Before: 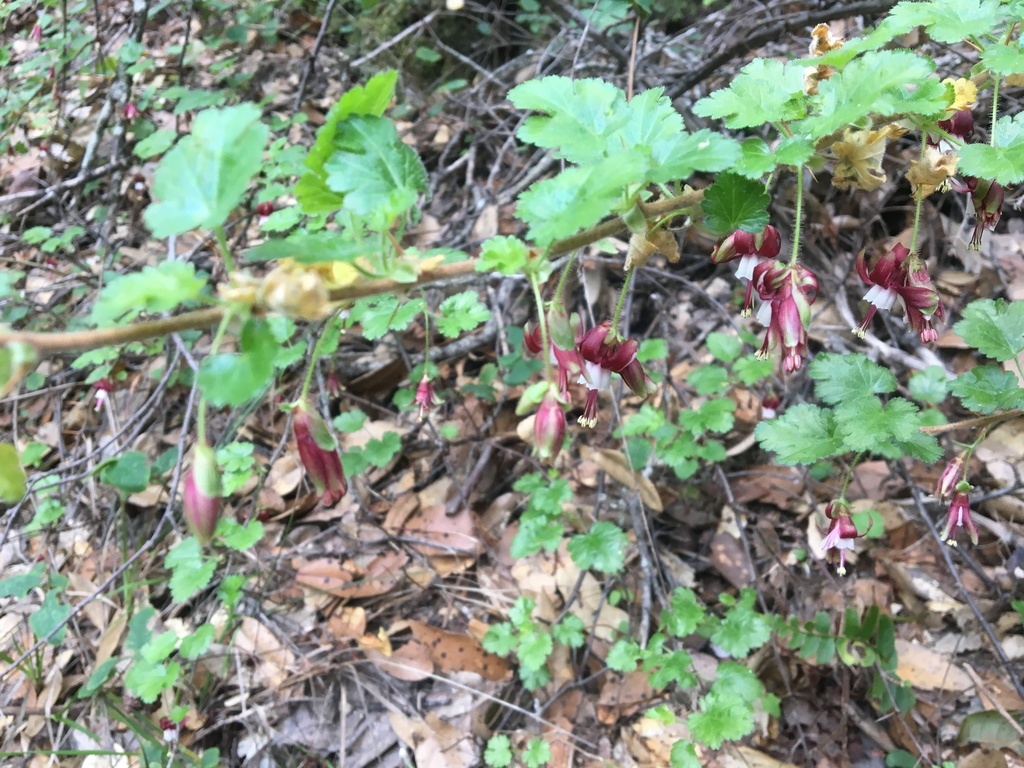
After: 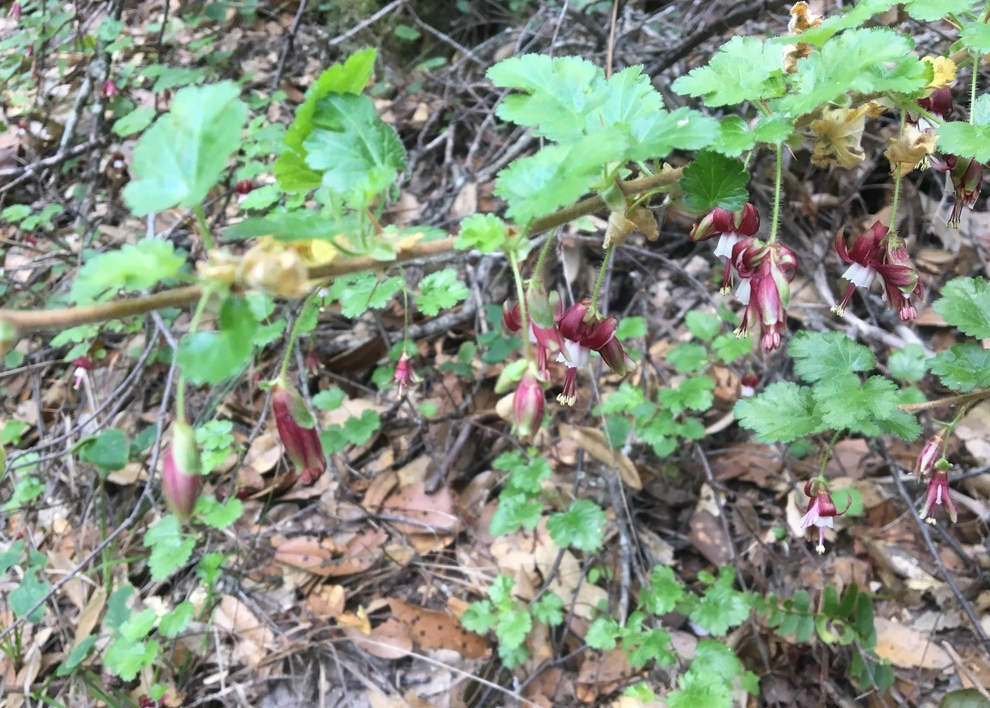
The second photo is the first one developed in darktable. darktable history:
crop: left 2.116%, top 2.875%, right 1.116%, bottom 4.821%
